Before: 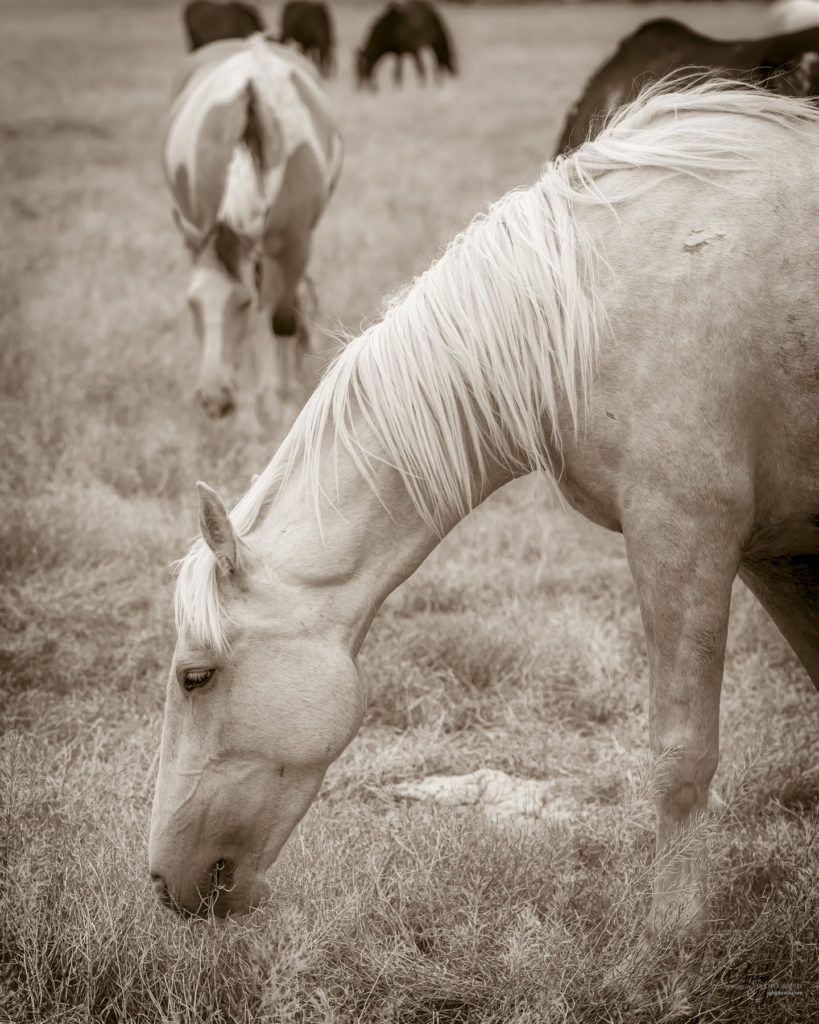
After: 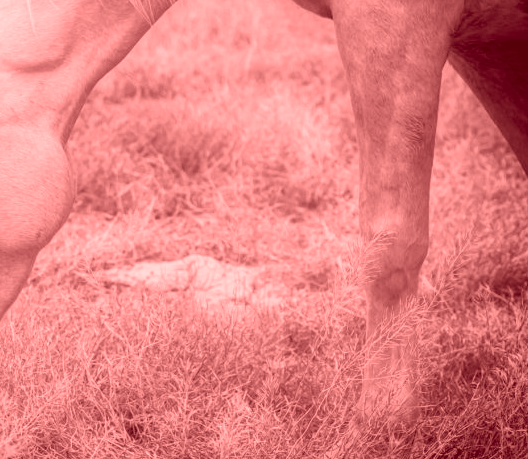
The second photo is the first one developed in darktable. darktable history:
colorize: saturation 60%, source mix 100%
crop and rotate: left 35.509%, top 50.238%, bottom 4.934%
exposure: black level correction 0, compensate exposure bias true, compensate highlight preservation false
white balance: emerald 1
